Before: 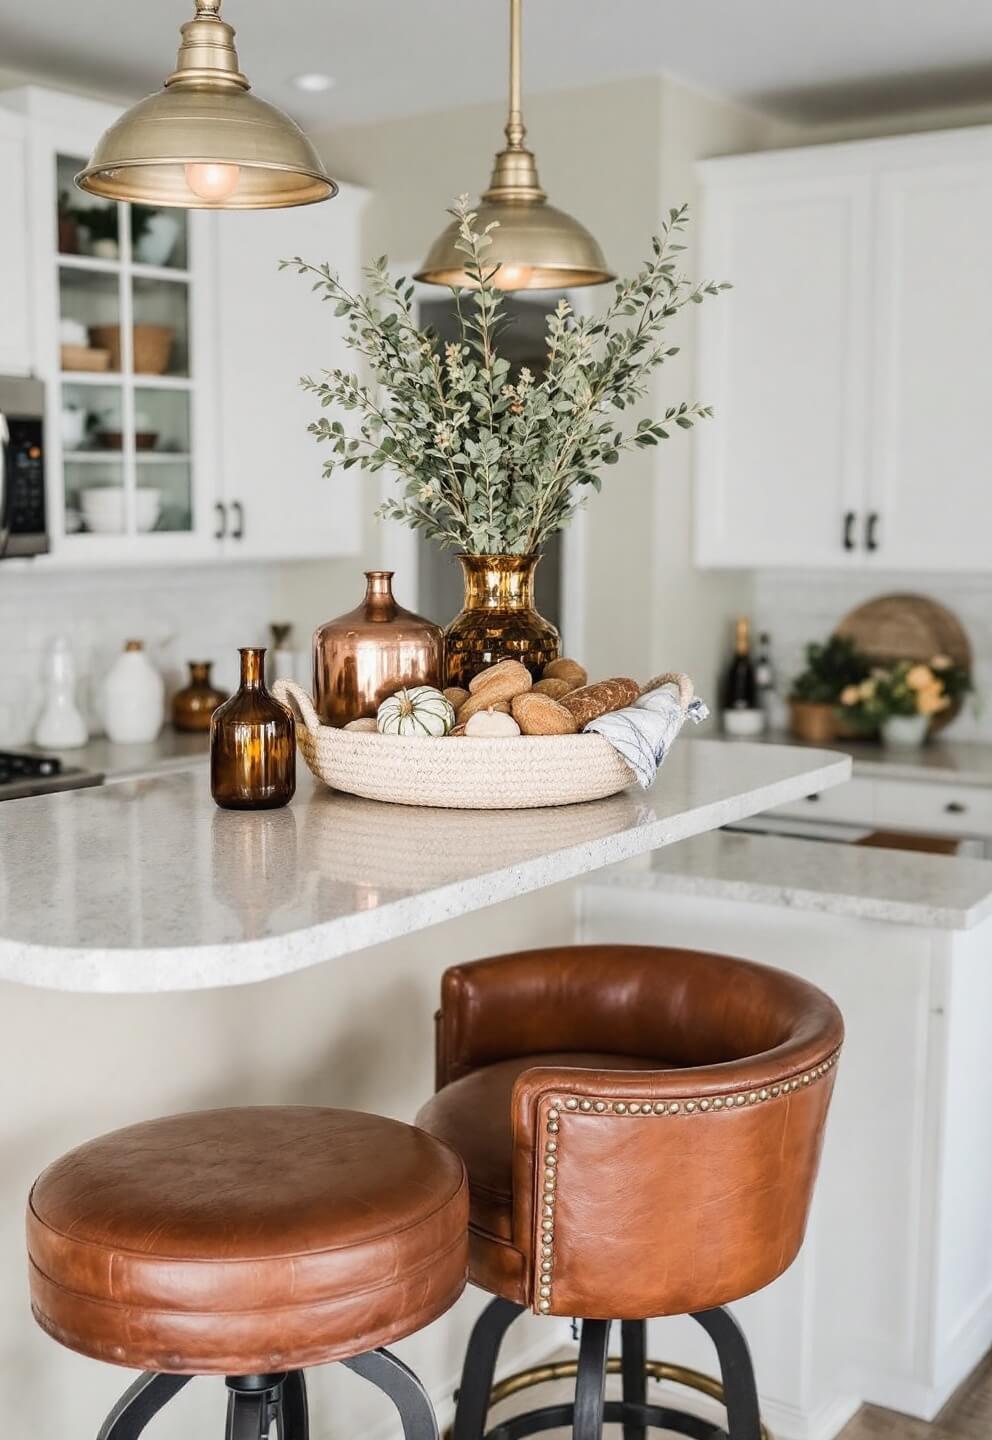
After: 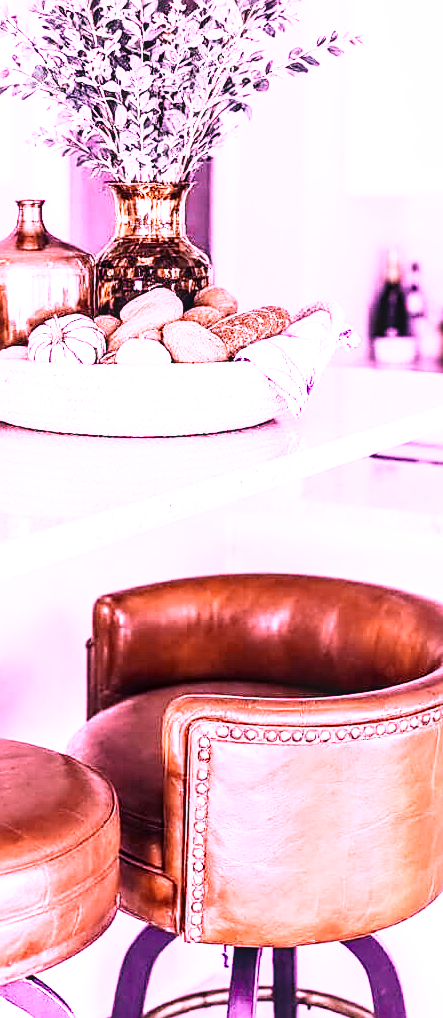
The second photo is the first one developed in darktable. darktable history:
contrast brightness saturation: contrast 0.203, brightness 0.167, saturation 0.225
color calibration: illuminant custom, x 0.379, y 0.483, temperature 4465.61 K, clip negative RGB from gamut false
crop: left 35.264%, top 25.84%, right 20.07%, bottom 3.423%
sharpen: on, module defaults
base curve: curves: ch0 [(0, 0) (0.007, 0.004) (0.027, 0.03) (0.046, 0.07) (0.207, 0.54) (0.442, 0.872) (0.673, 0.972) (1, 1)], preserve colors none
color zones: curves: ch0 [(0.018, 0.548) (0.197, 0.654) (0.425, 0.447) (0.605, 0.658) (0.732, 0.579)]; ch1 [(0.105, 0.531) (0.224, 0.531) (0.386, 0.39) (0.618, 0.456) (0.732, 0.456) (0.956, 0.421)]; ch2 [(0.039, 0.583) (0.215, 0.465) (0.399, 0.544) (0.465, 0.548) (0.614, 0.447) (0.724, 0.43) (0.882, 0.623) (0.956, 0.632)]
local contrast: detail 130%
